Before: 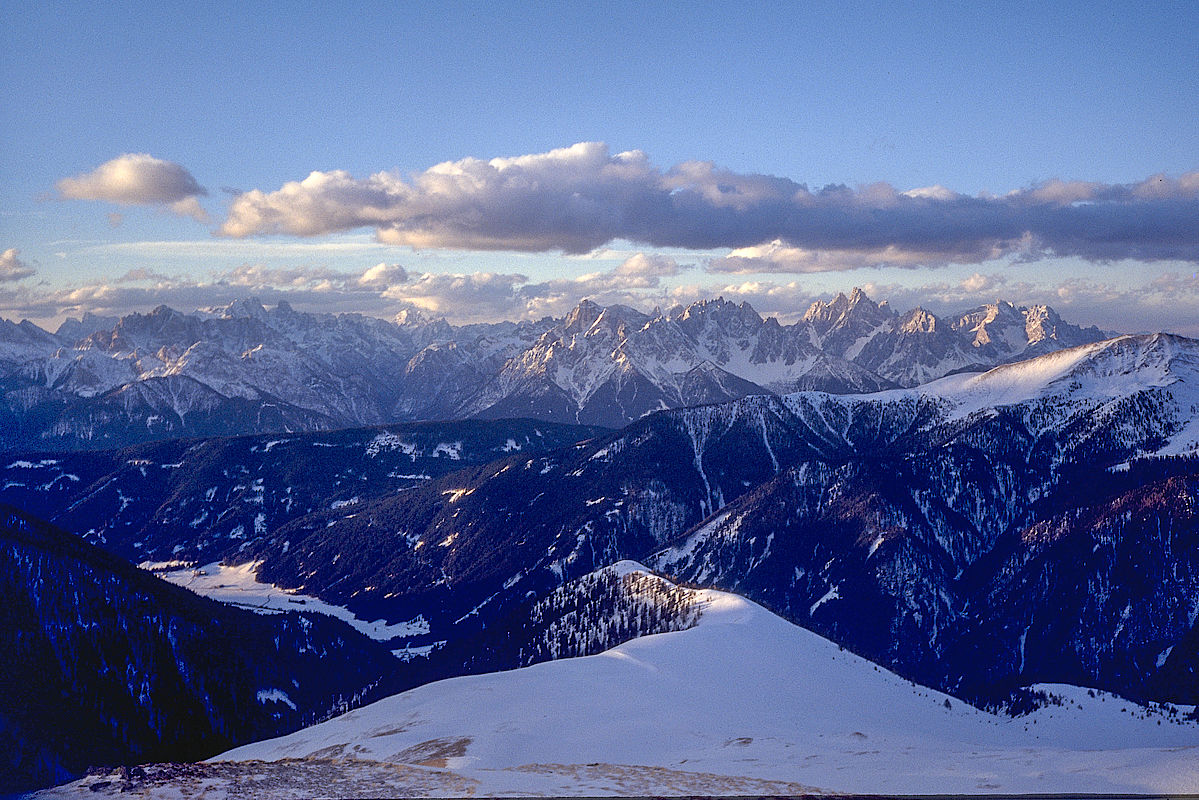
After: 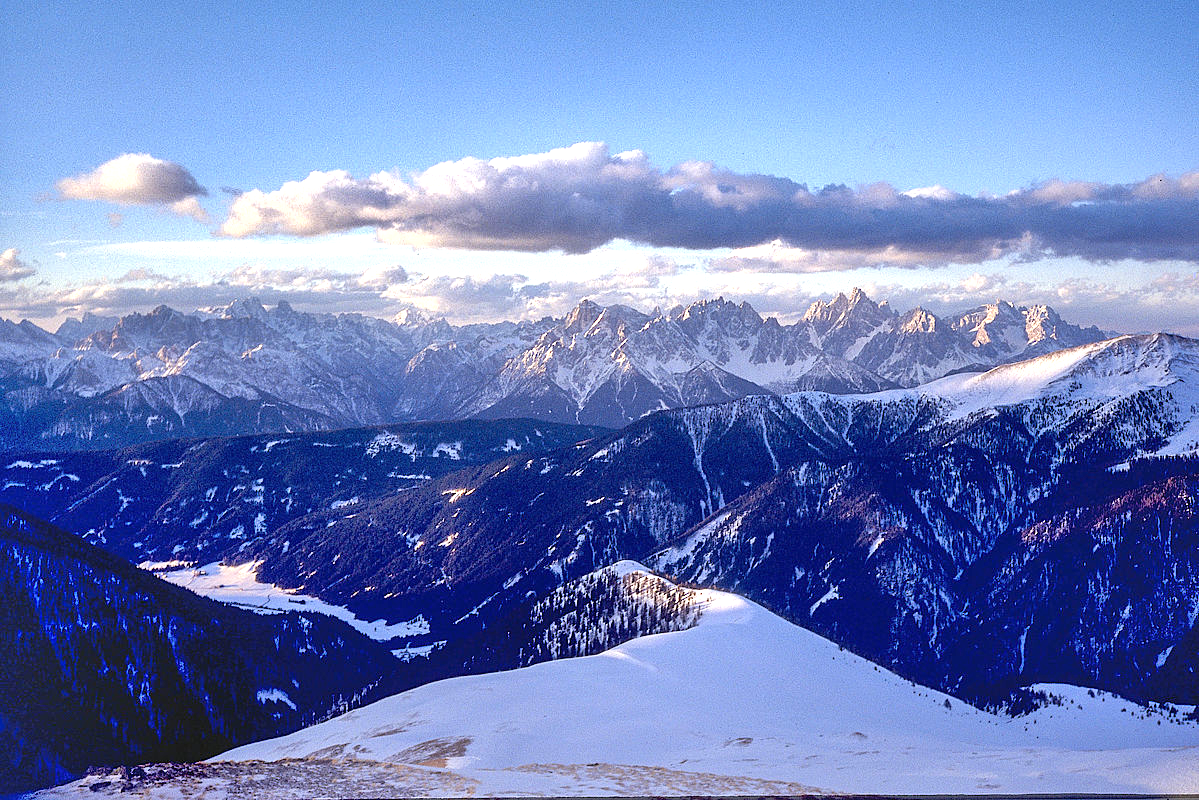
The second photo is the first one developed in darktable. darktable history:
shadows and highlights: shadows 52.42, soften with gaussian
exposure: exposure 0.785 EV, compensate highlight preservation false
